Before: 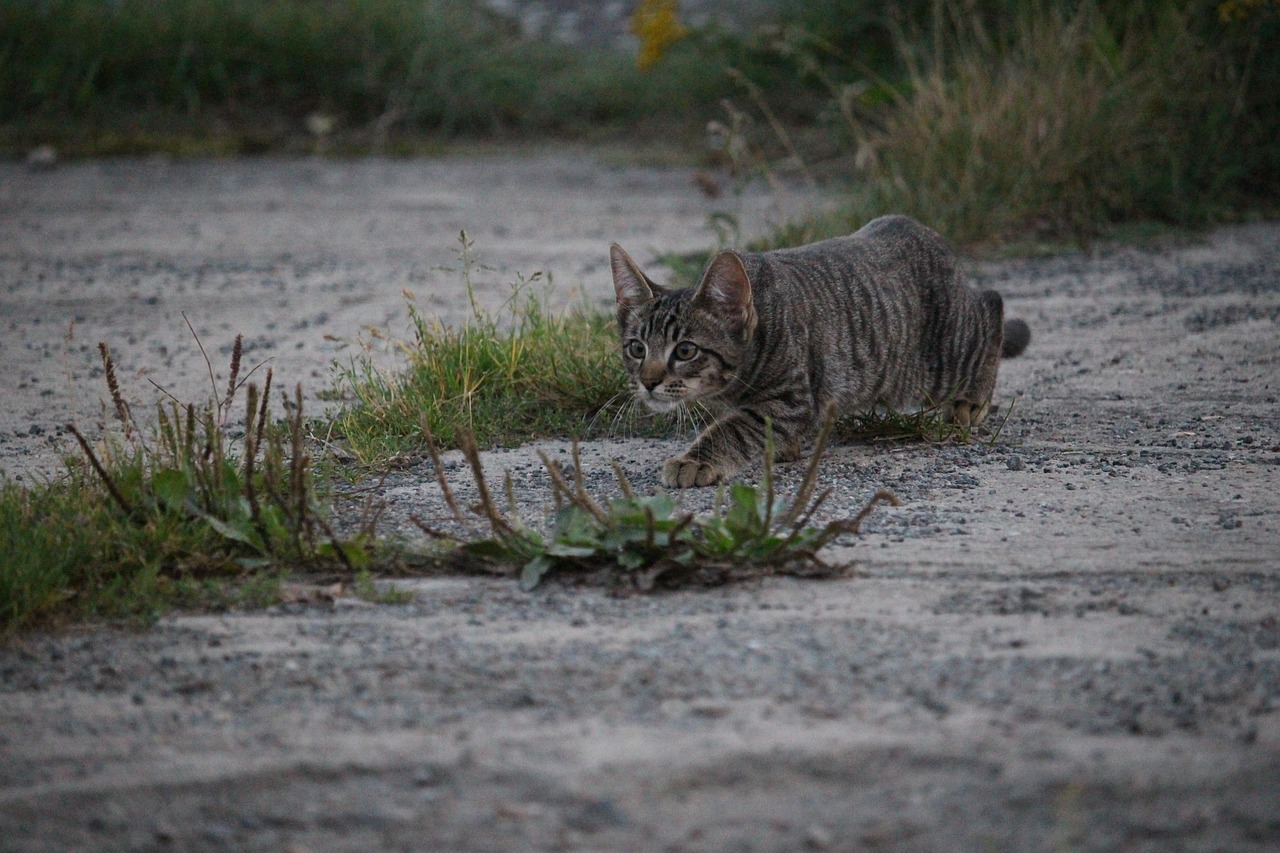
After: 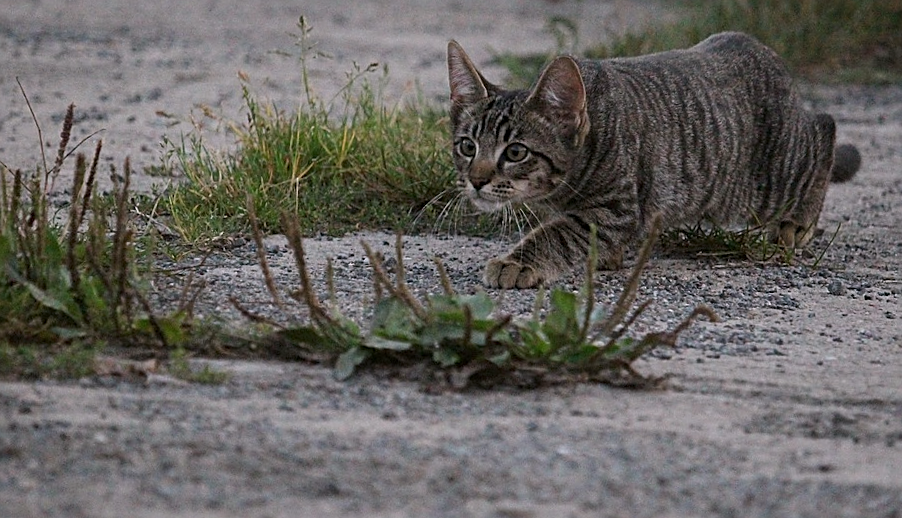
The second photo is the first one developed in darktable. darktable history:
crop and rotate: angle -4.11°, left 9.868%, top 20.956%, right 12.227%, bottom 11.917%
sharpen: amount 0.601
color correction: highlights a* 3.14, highlights b* -1.23, shadows a* -0.058, shadows b* 1.91, saturation 0.982
